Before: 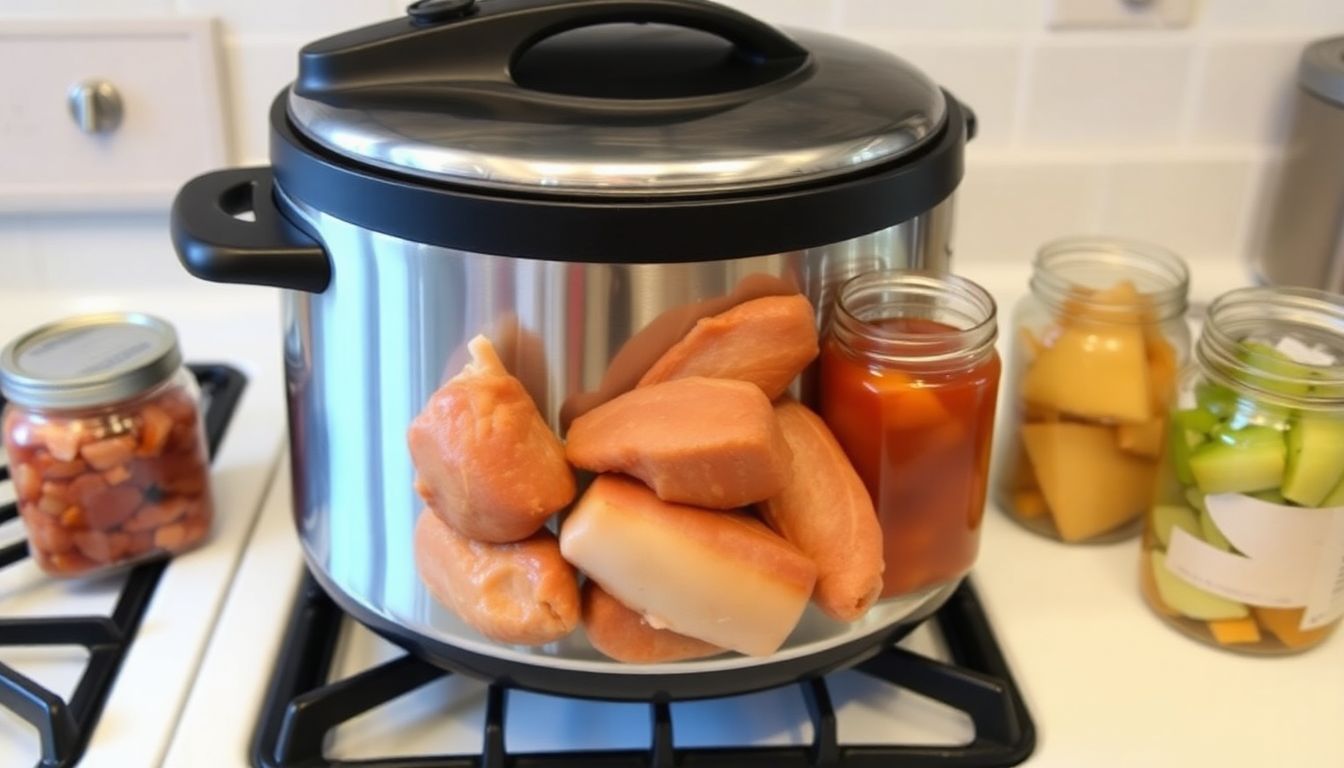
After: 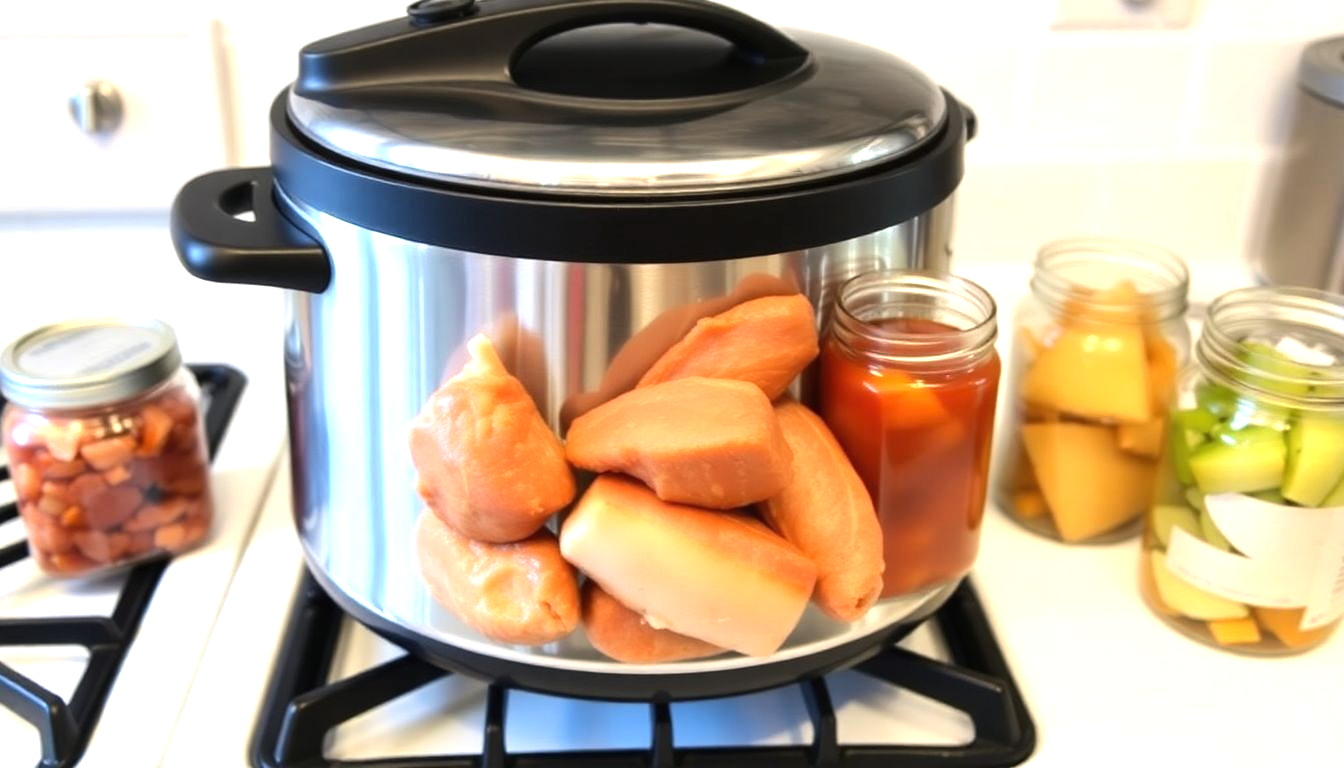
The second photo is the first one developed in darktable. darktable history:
tone equalizer: -8 EV -0.417 EV, -7 EV -0.389 EV, -6 EV -0.333 EV, -5 EV -0.222 EV, -3 EV 0.222 EV, -2 EV 0.333 EV, -1 EV 0.389 EV, +0 EV 0.417 EV, edges refinement/feathering 500, mask exposure compensation -1.57 EV, preserve details no
exposure: black level correction 0, exposure 0.5 EV, compensate exposure bias true, compensate highlight preservation false
